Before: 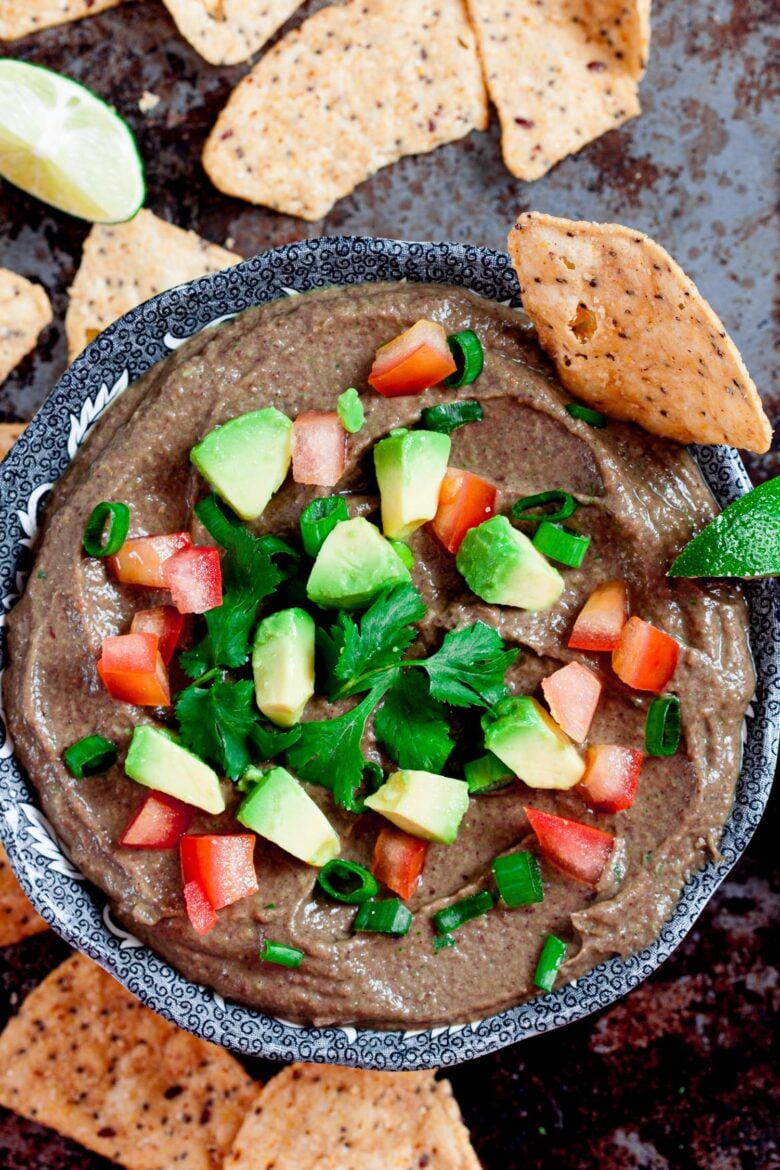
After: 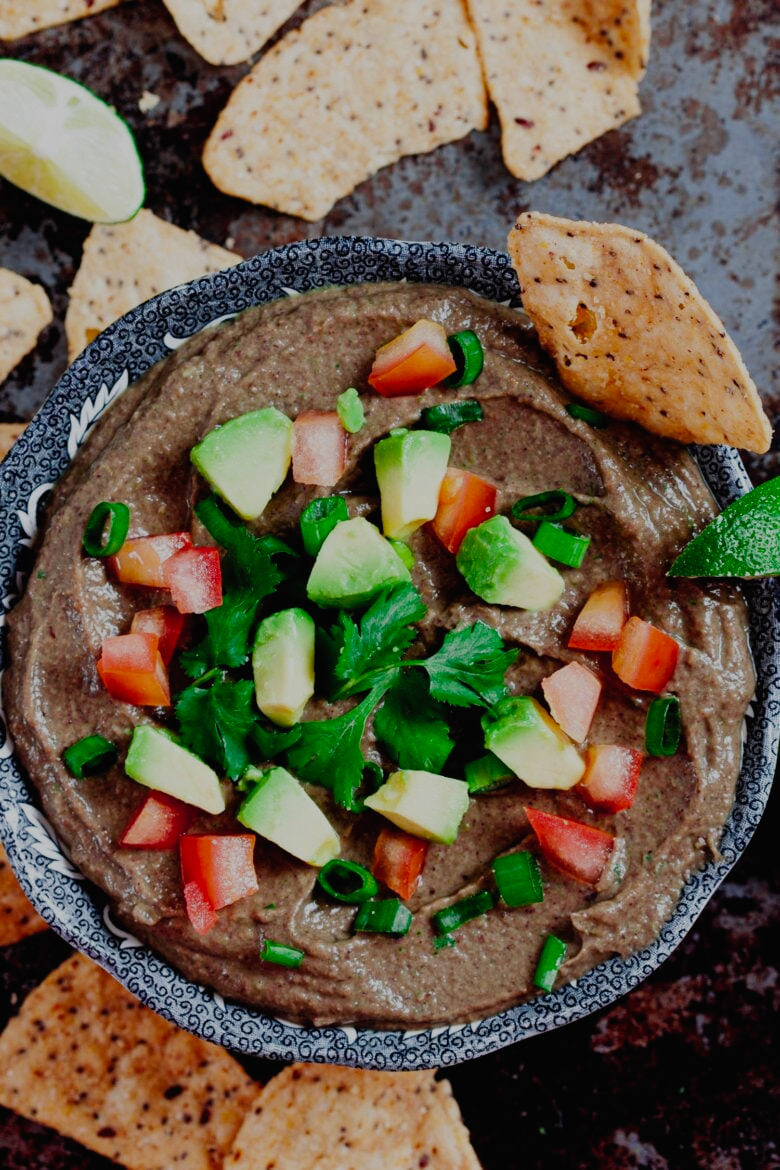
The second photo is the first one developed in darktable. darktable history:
exposure: black level correction -0.015, compensate highlight preservation false
filmic rgb: middle gray luminance 29%, black relative exposure -10.3 EV, white relative exposure 5.5 EV, threshold 6 EV, target black luminance 0%, hardness 3.95, latitude 2.04%, contrast 1.132, highlights saturation mix 5%, shadows ↔ highlights balance 15.11%, preserve chrominance no, color science v3 (2019), use custom middle-gray values true, iterations of high-quality reconstruction 0, enable highlight reconstruction true
